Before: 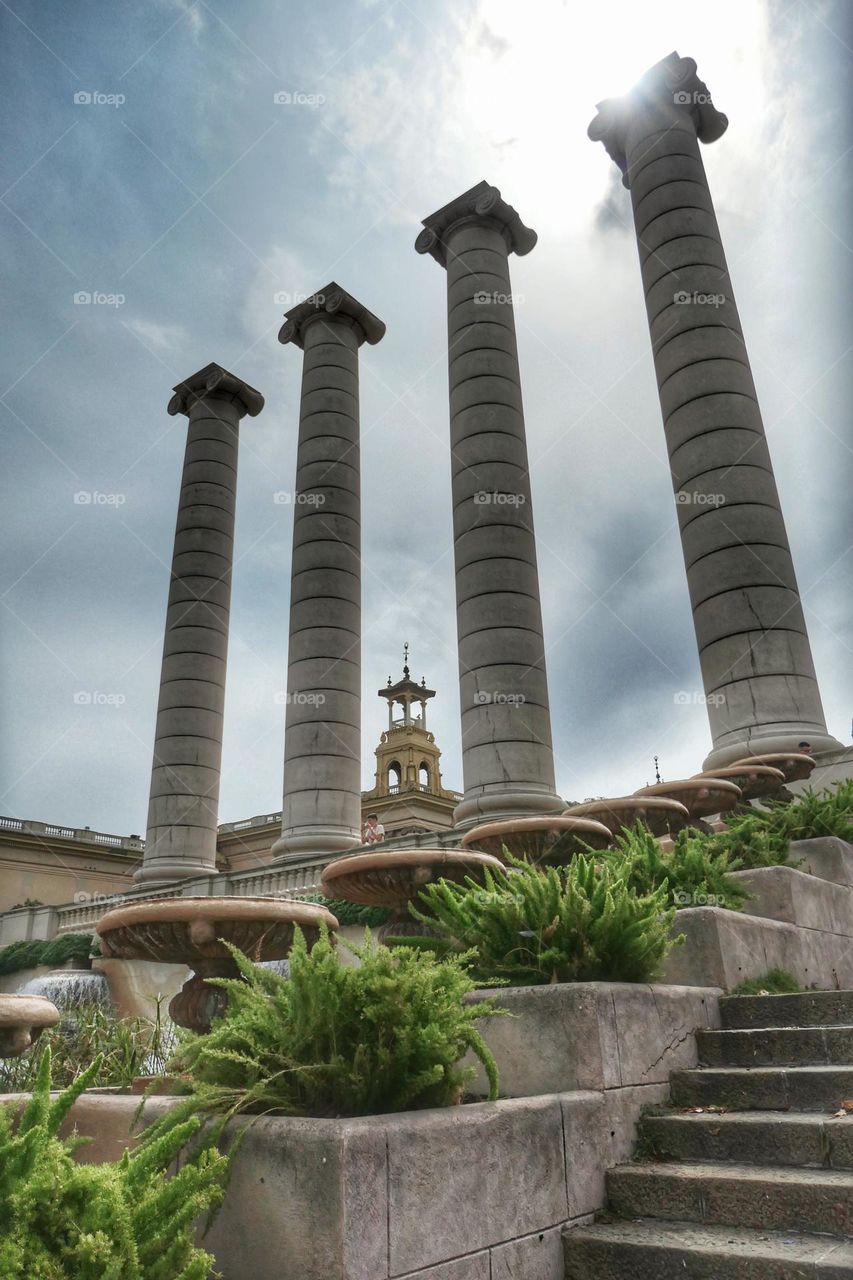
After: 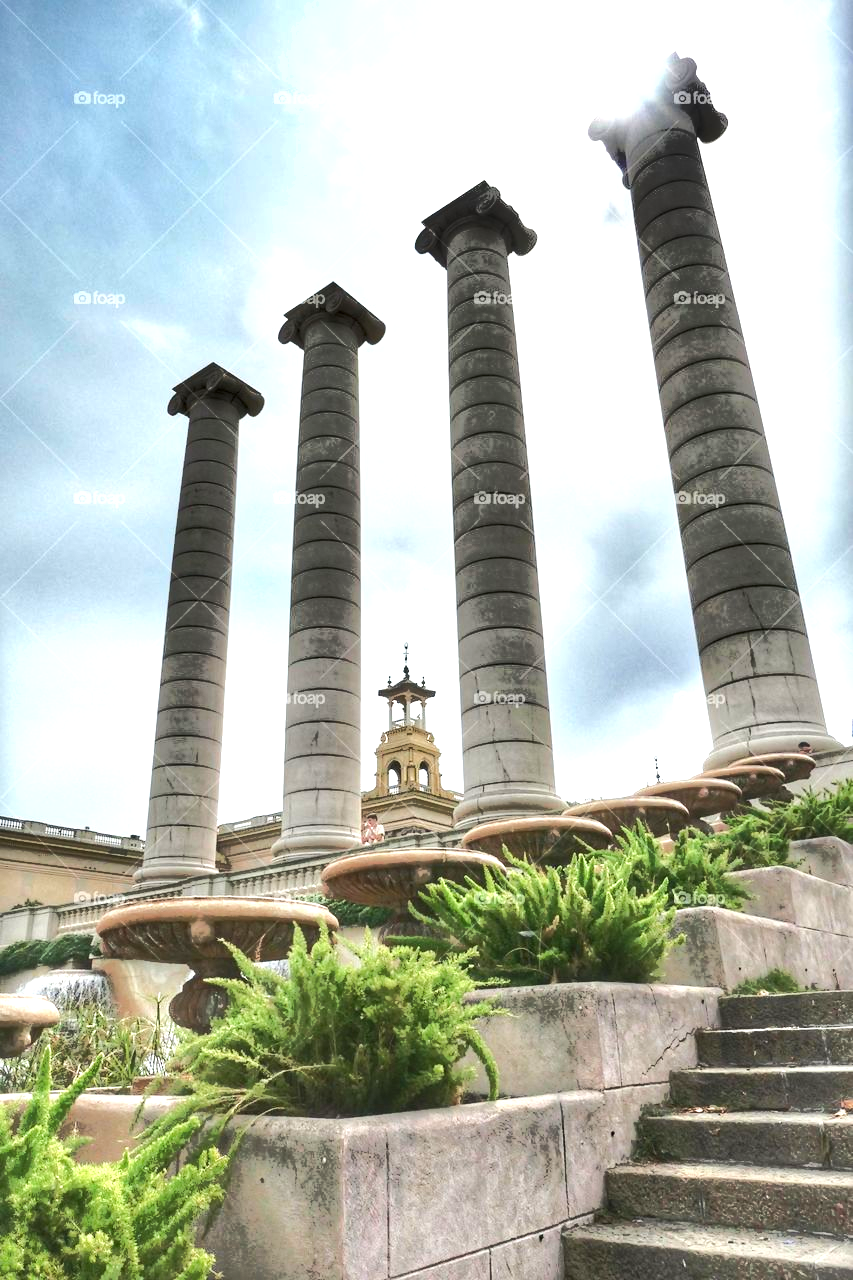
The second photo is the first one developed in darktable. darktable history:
tone curve: curves: ch0 [(0, 0) (0.003, 0.003) (0.011, 0.011) (0.025, 0.024) (0.044, 0.043) (0.069, 0.067) (0.1, 0.096) (0.136, 0.131) (0.177, 0.171) (0.224, 0.217) (0.277, 0.267) (0.335, 0.324) (0.399, 0.385) (0.468, 0.452) (0.543, 0.632) (0.623, 0.697) (0.709, 0.766) (0.801, 0.839) (0.898, 0.917) (1, 1)], color space Lab, linked channels, preserve colors none
exposure: black level correction 0, exposure 1.191 EV, compensate highlight preservation false
shadows and highlights: shadows -86.5, highlights -37.3, soften with gaussian
